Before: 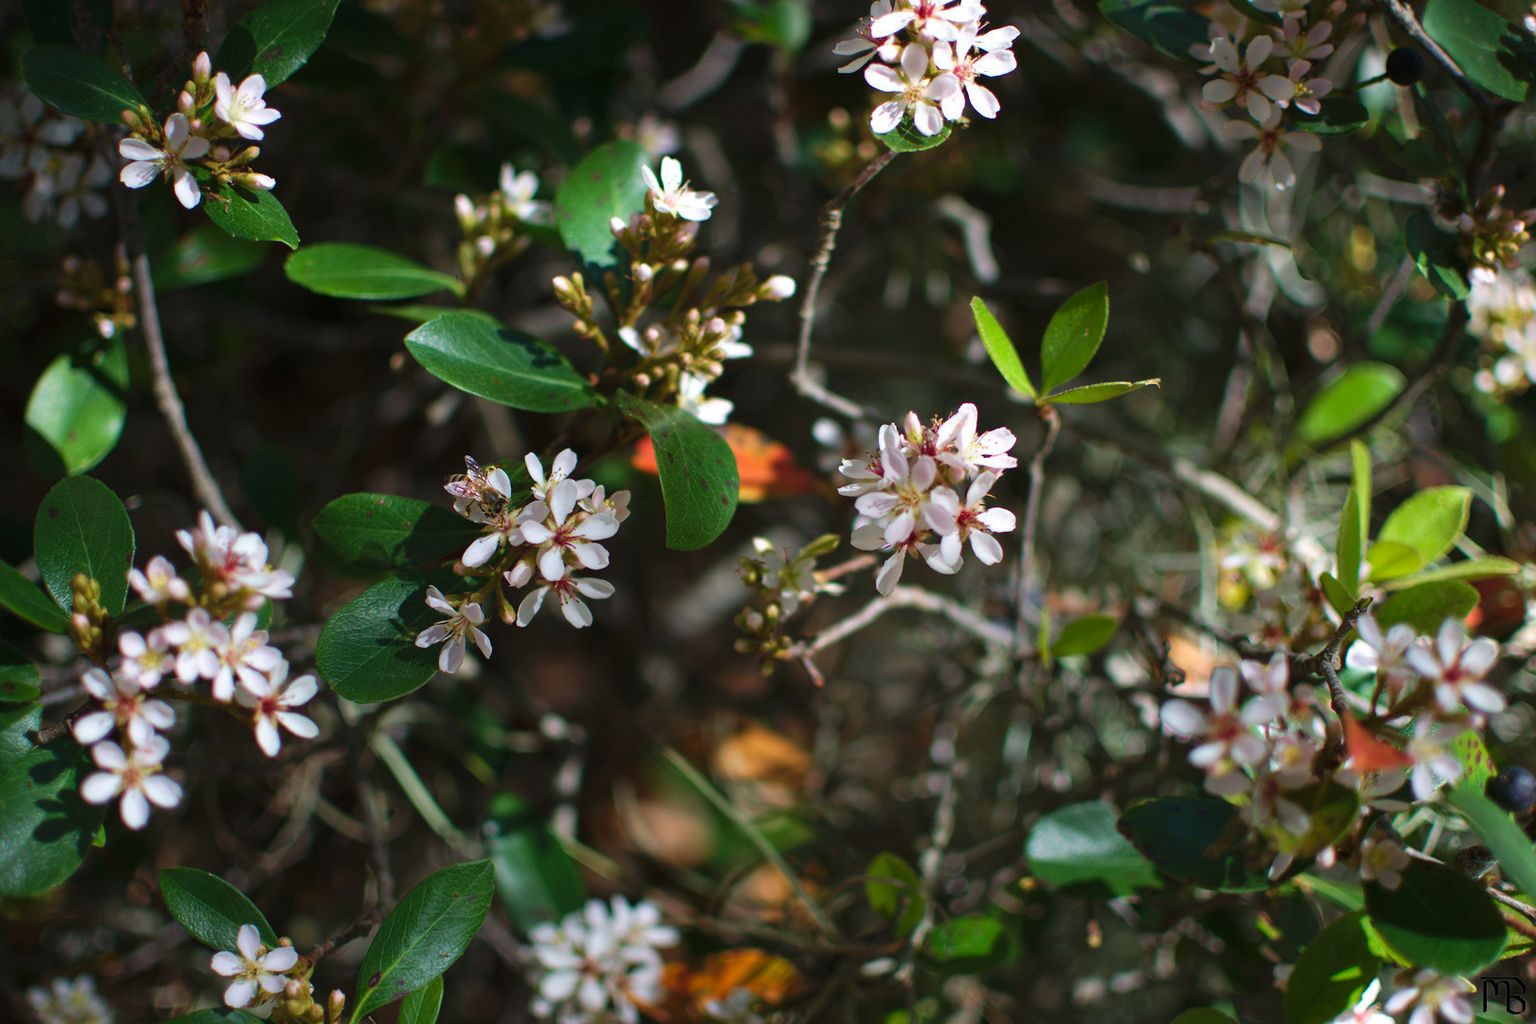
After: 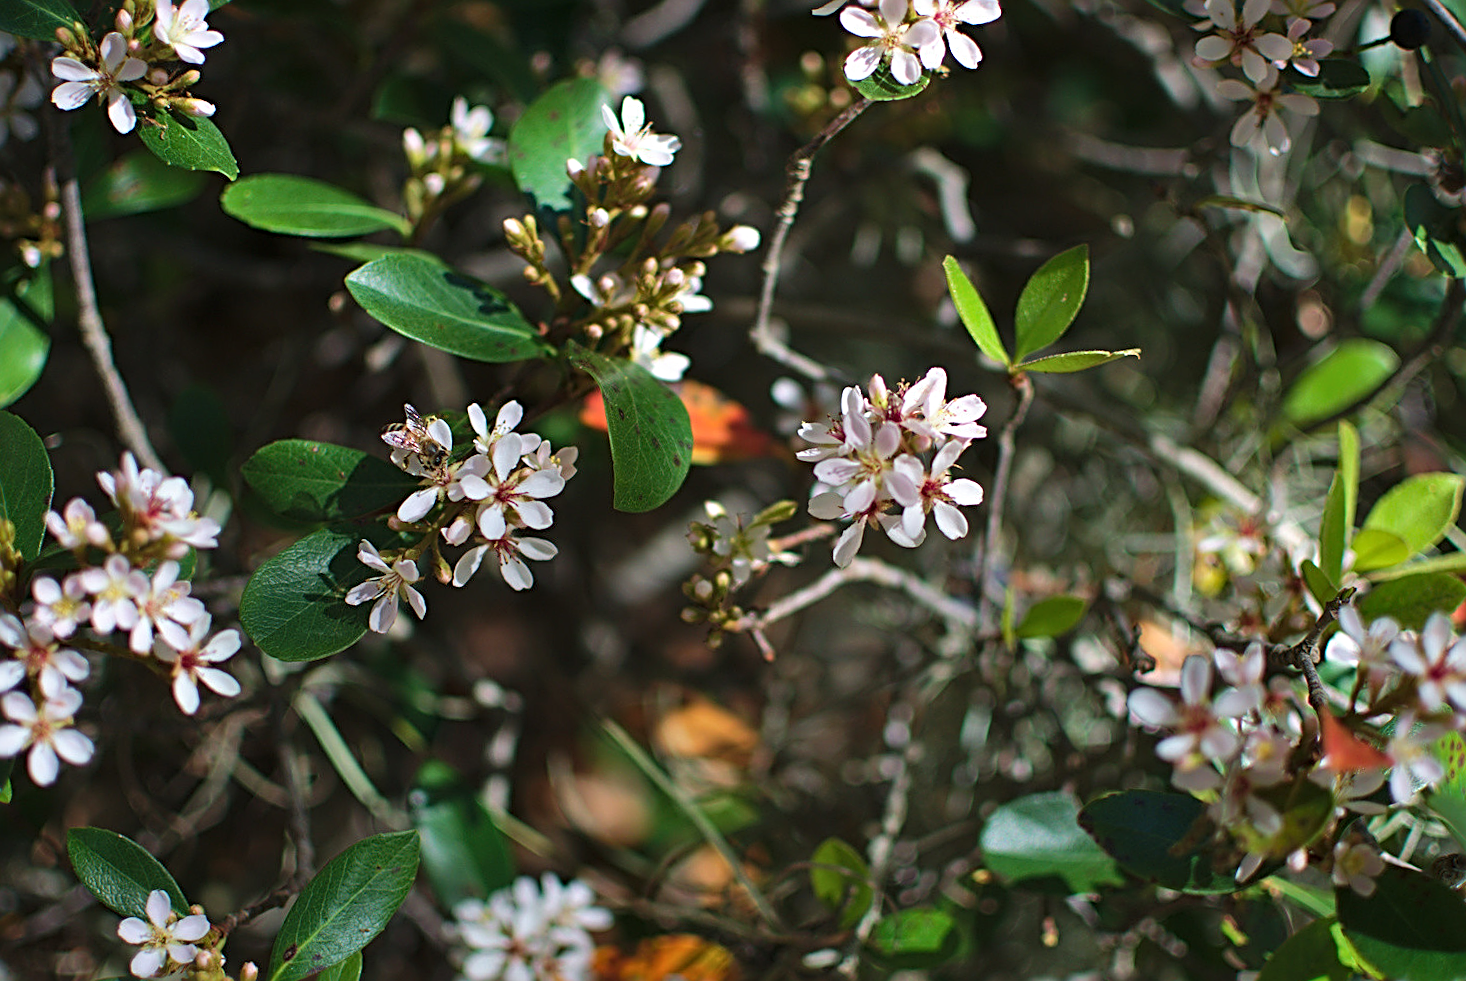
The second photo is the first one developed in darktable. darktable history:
exposure: compensate exposure bias true, compensate highlight preservation false
sharpen: radius 2.815, amount 0.721
crop and rotate: angle -2.05°, left 3.11%, top 3.731%, right 1.598%, bottom 0.588%
shadows and highlights: shadows 40.1, highlights -52.6, highlights color adjustment 89.25%, low approximation 0.01, soften with gaussian
